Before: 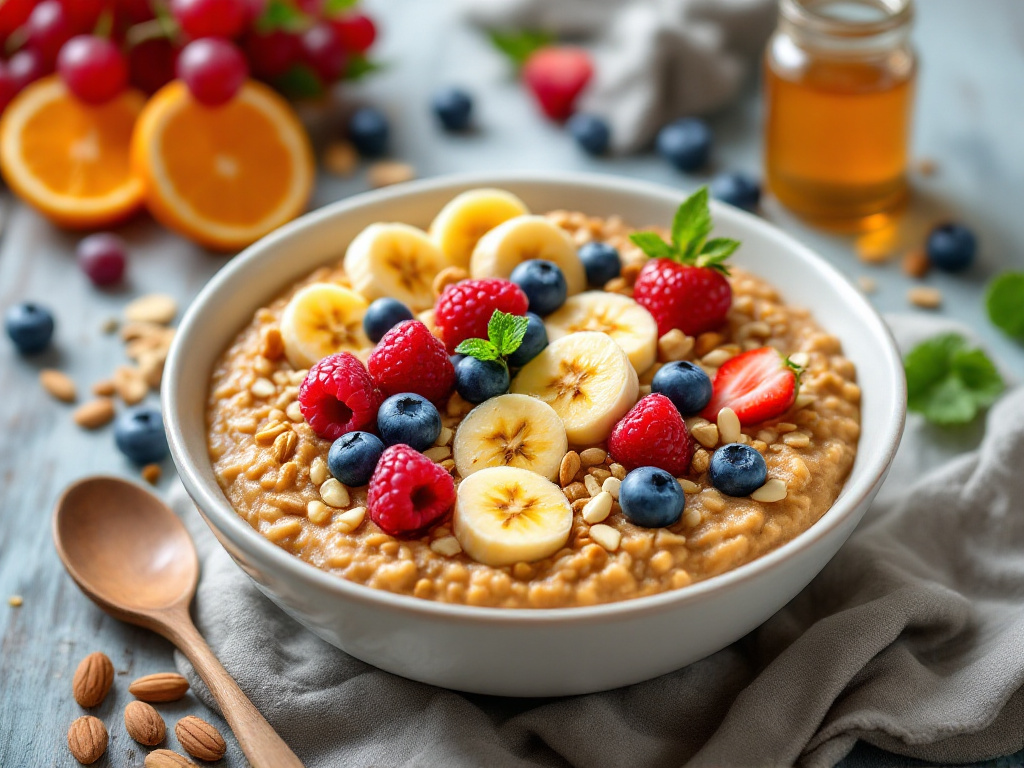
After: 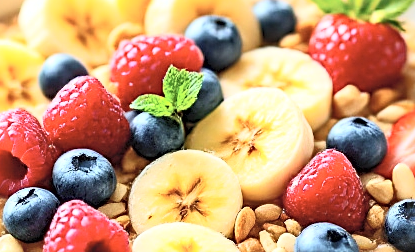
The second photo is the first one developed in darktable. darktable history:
sharpen: radius 3.096
contrast brightness saturation: contrast 0.379, brightness 0.539
crop: left 31.833%, top 31.832%, right 27.562%, bottom 35.259%
